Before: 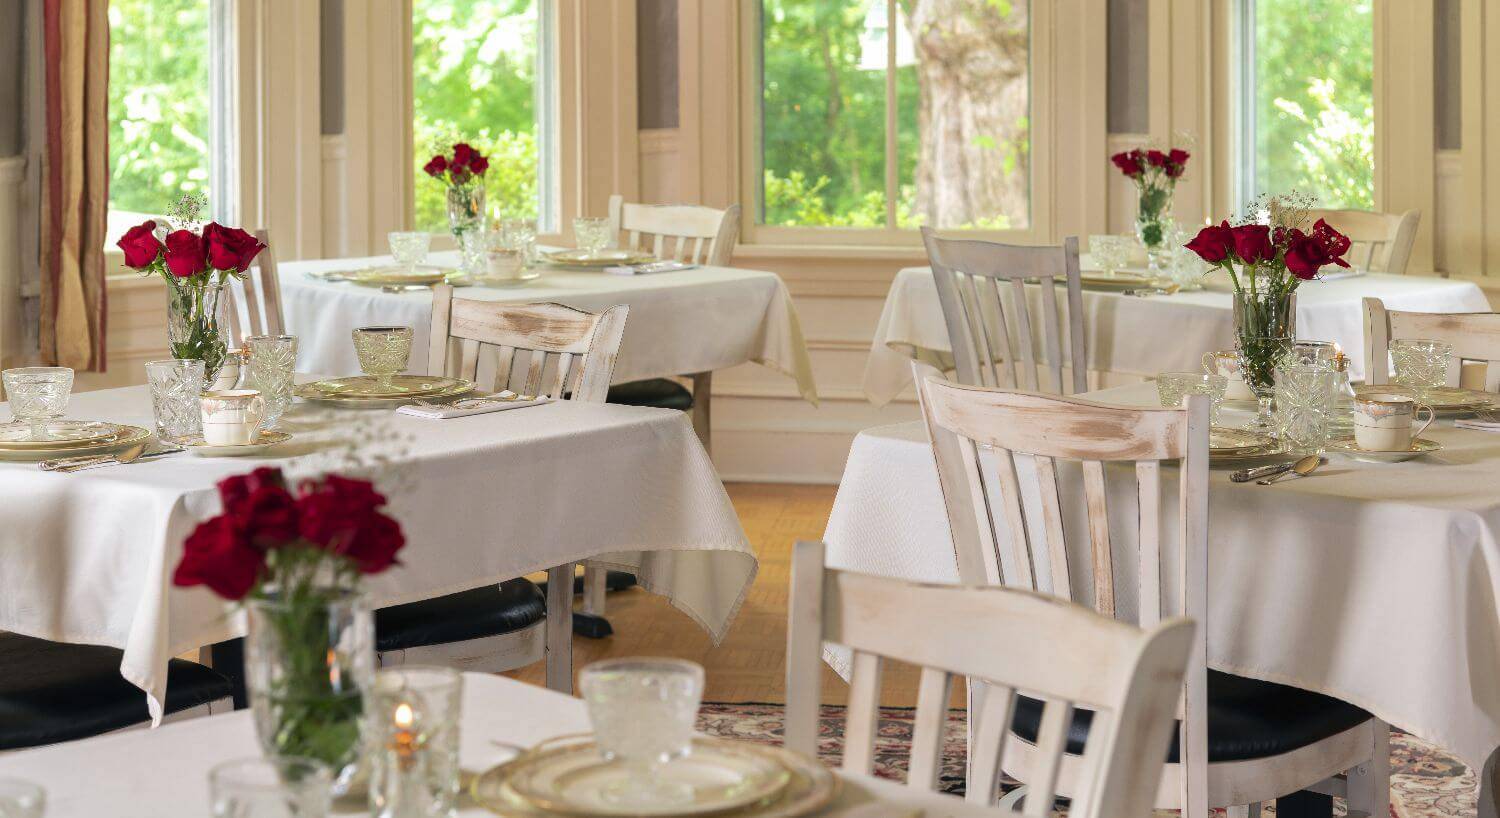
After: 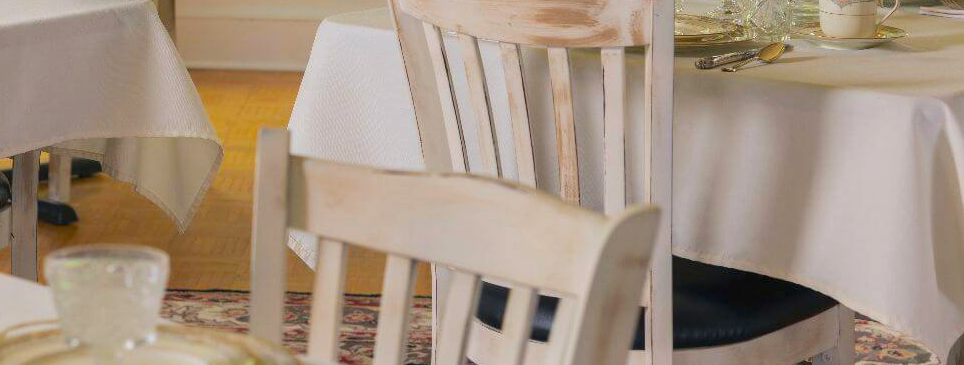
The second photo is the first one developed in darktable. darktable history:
crop and rotate: left 35.702%, top 50.506%, bottom 4.78%
color balance rgb: perceptual saturation grading › global saturation 25.853%, contrast -10.155%
